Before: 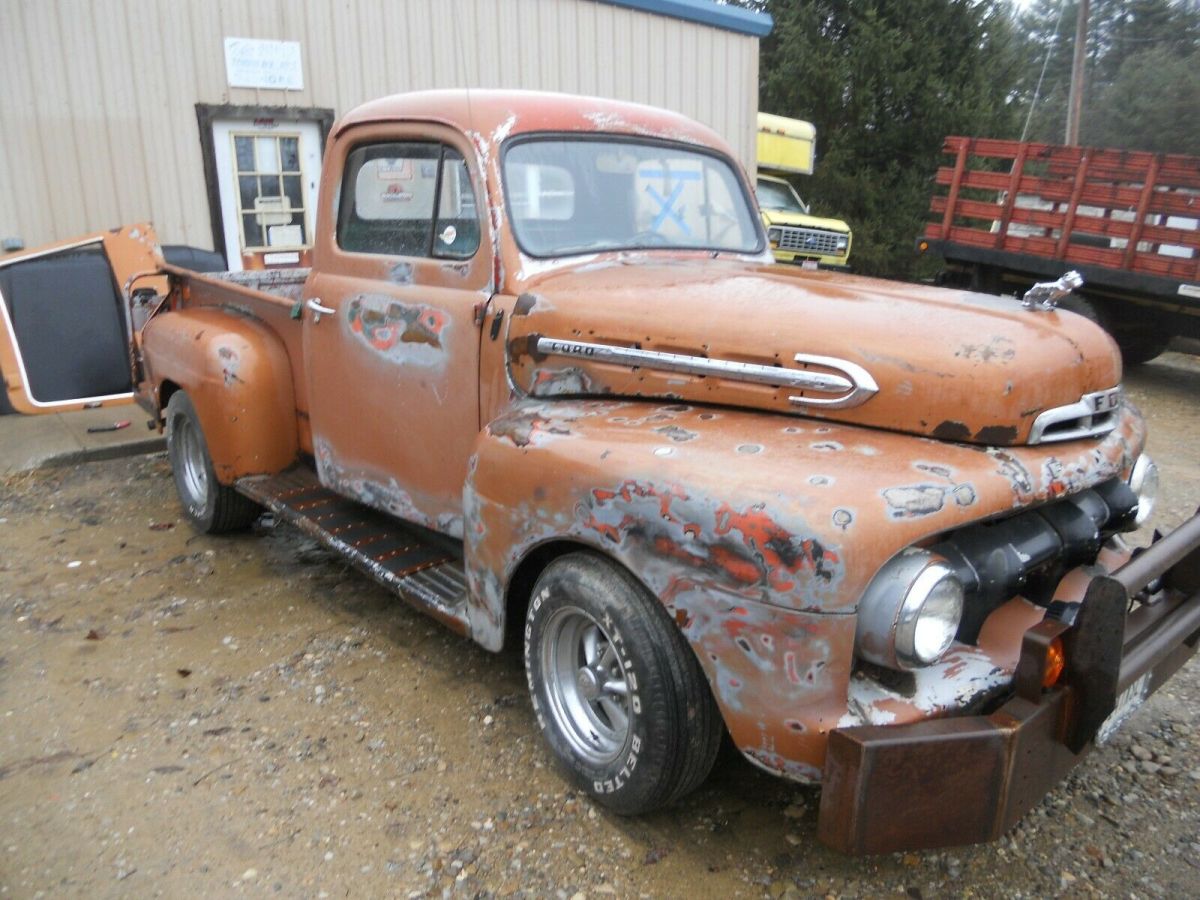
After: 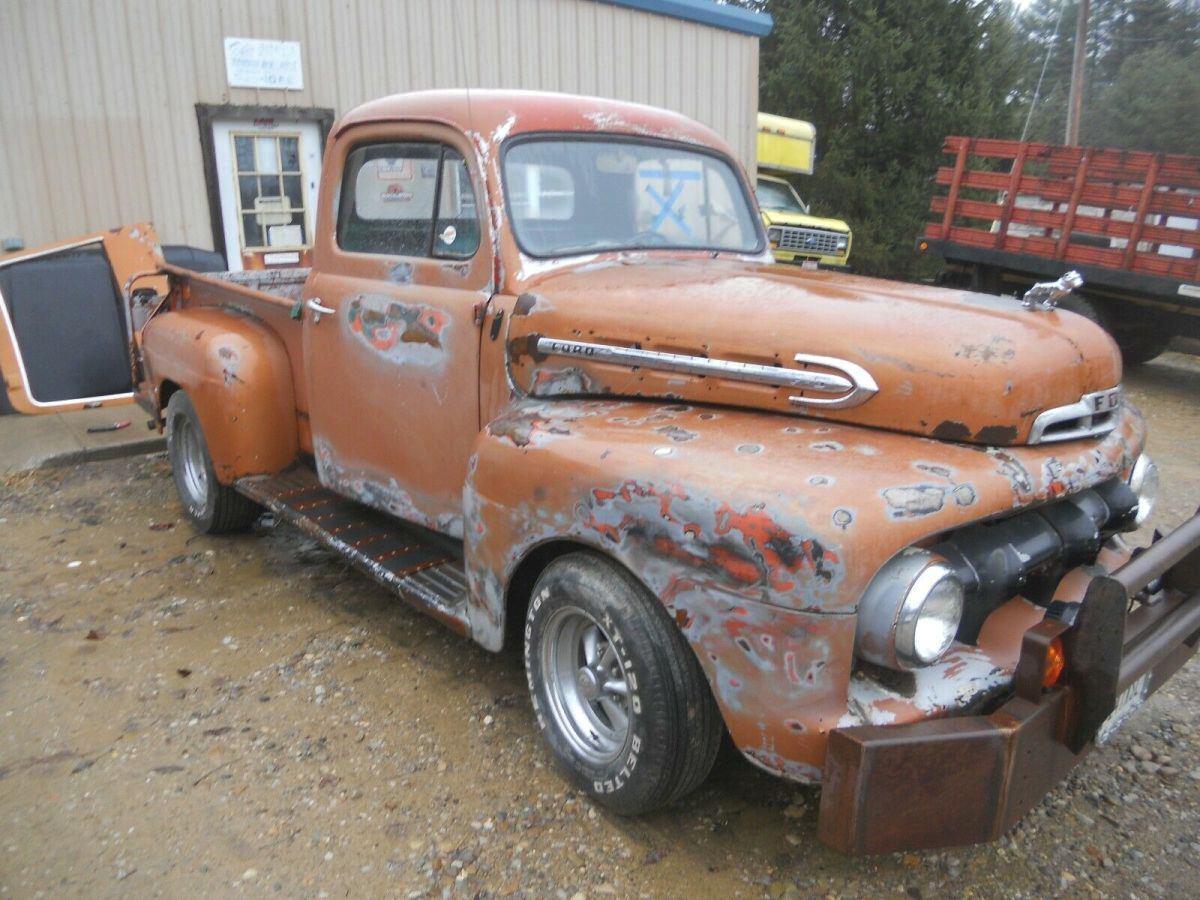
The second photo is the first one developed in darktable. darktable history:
shadows and highlights: highlights color adjustment 49.01%
exposure: black level correction -0.003, exposure 0.03 EV, compensate exposure bias true, compensate highlight preservation false
